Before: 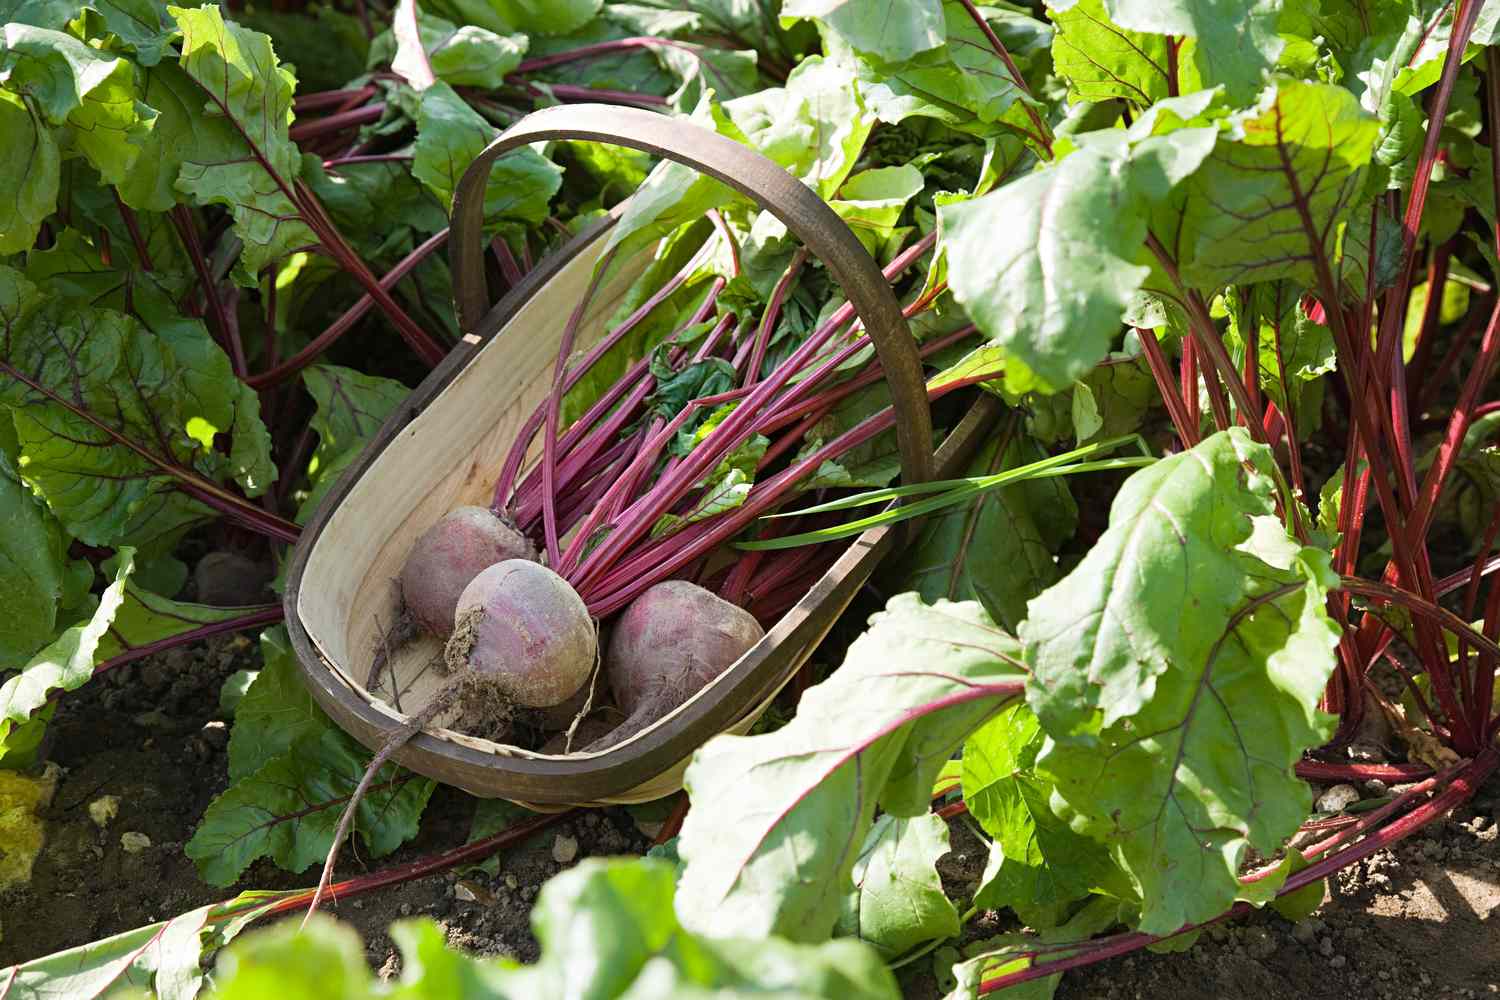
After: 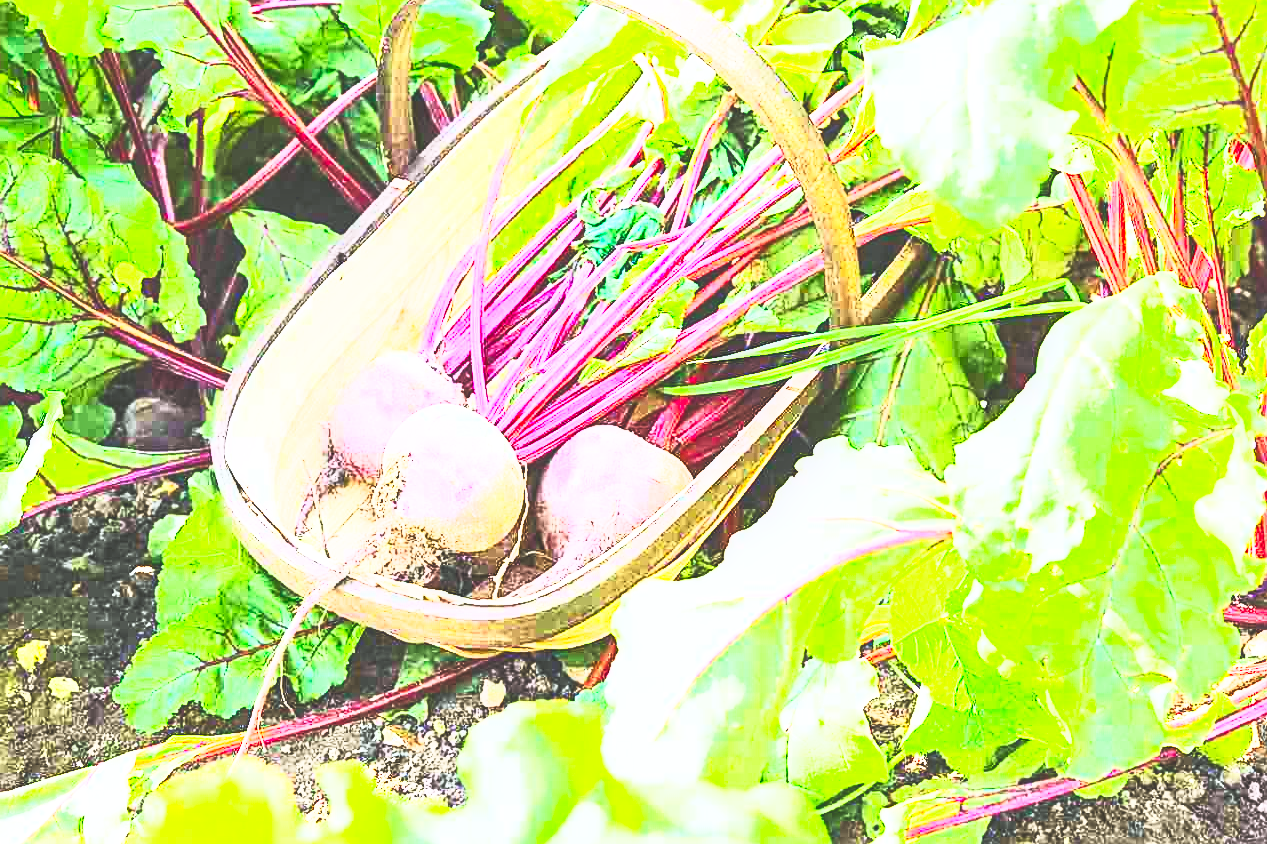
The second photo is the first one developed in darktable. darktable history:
crop and rotate: left 4.842%, top 15.51%, right 10.668%
exposure: black level correction -0.005, exposure 1 EV, compensate highlight preservation false
base curve: curves: ch0 [(0, 0.007) (0.028, 0.063) (0.121, 0.311) (0.46, 0.743) (0.859, 0.957) (1, 1)], preserve colors none
contrast brightness saturation: contrast 1, brightness 1, saturation 1
sharpen: radius 1.967
color calibration: illuminant as shot in camera, x 0.358, y 0.373, temperature 4628.91 K
local contrast: on, module defaults
